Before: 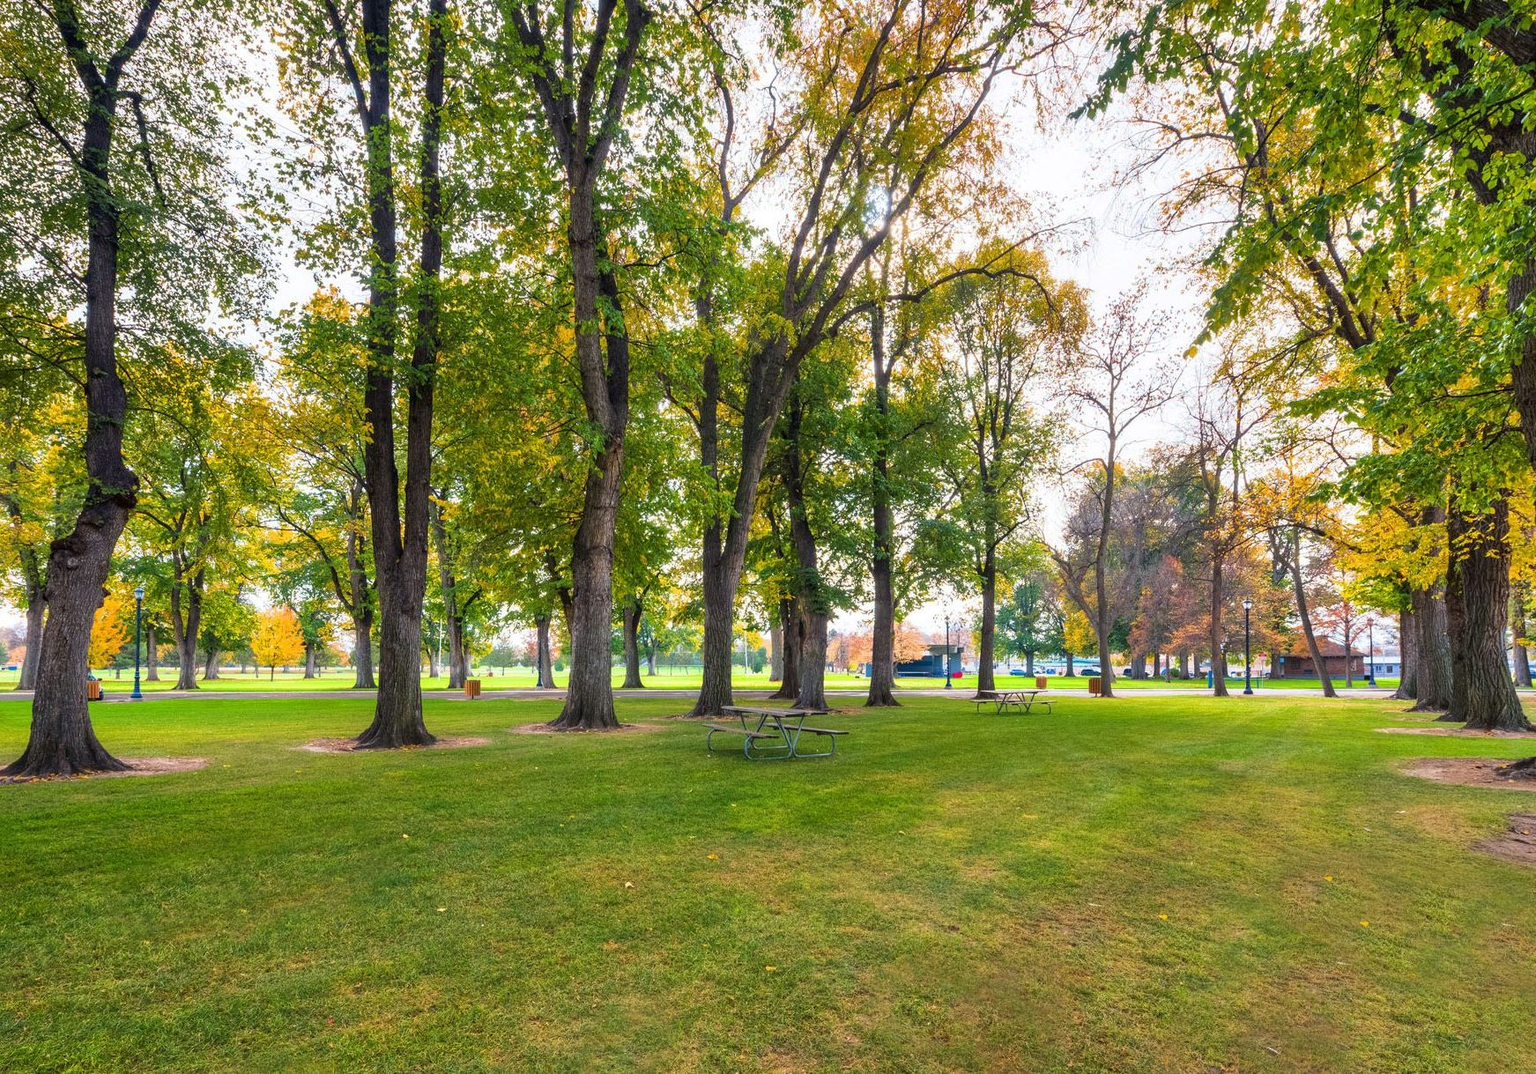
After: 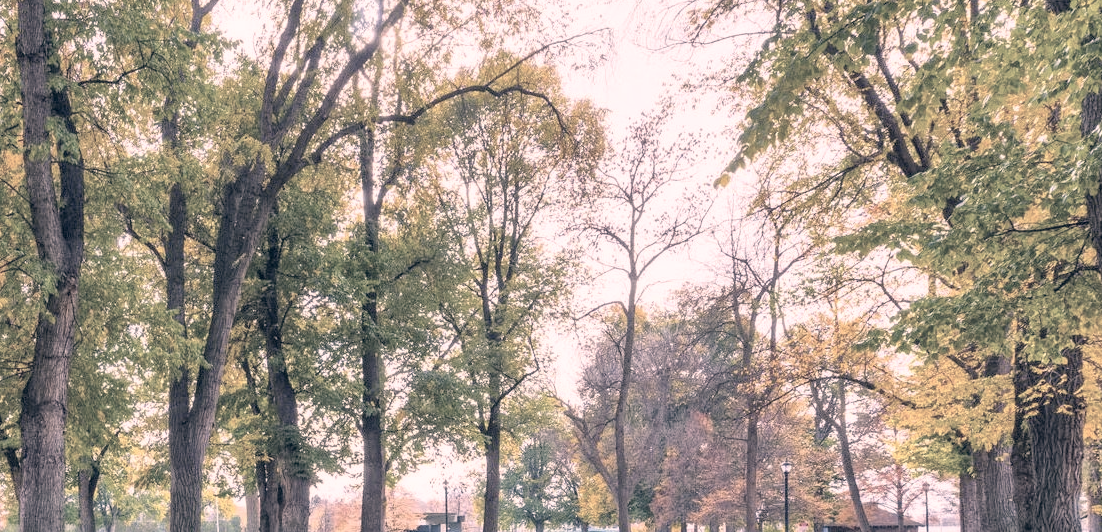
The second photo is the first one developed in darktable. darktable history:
color correction: highlights a* 14.27, highlights b* 5.88, shadows a* -5.7, shadows b* -15.2, saturation 0.852
crop: left 36.091%, top 18.027%, right 0.638%, bottom 38.269%
contrast brightness saturation: brightness 0.184, saturation -0.508
local contrast: mode bilateral grid, contrast 10, coarseness 25, detail 115%, midtone range 0.2
tone equalizer: mask exposure compensation -0.512 EV
